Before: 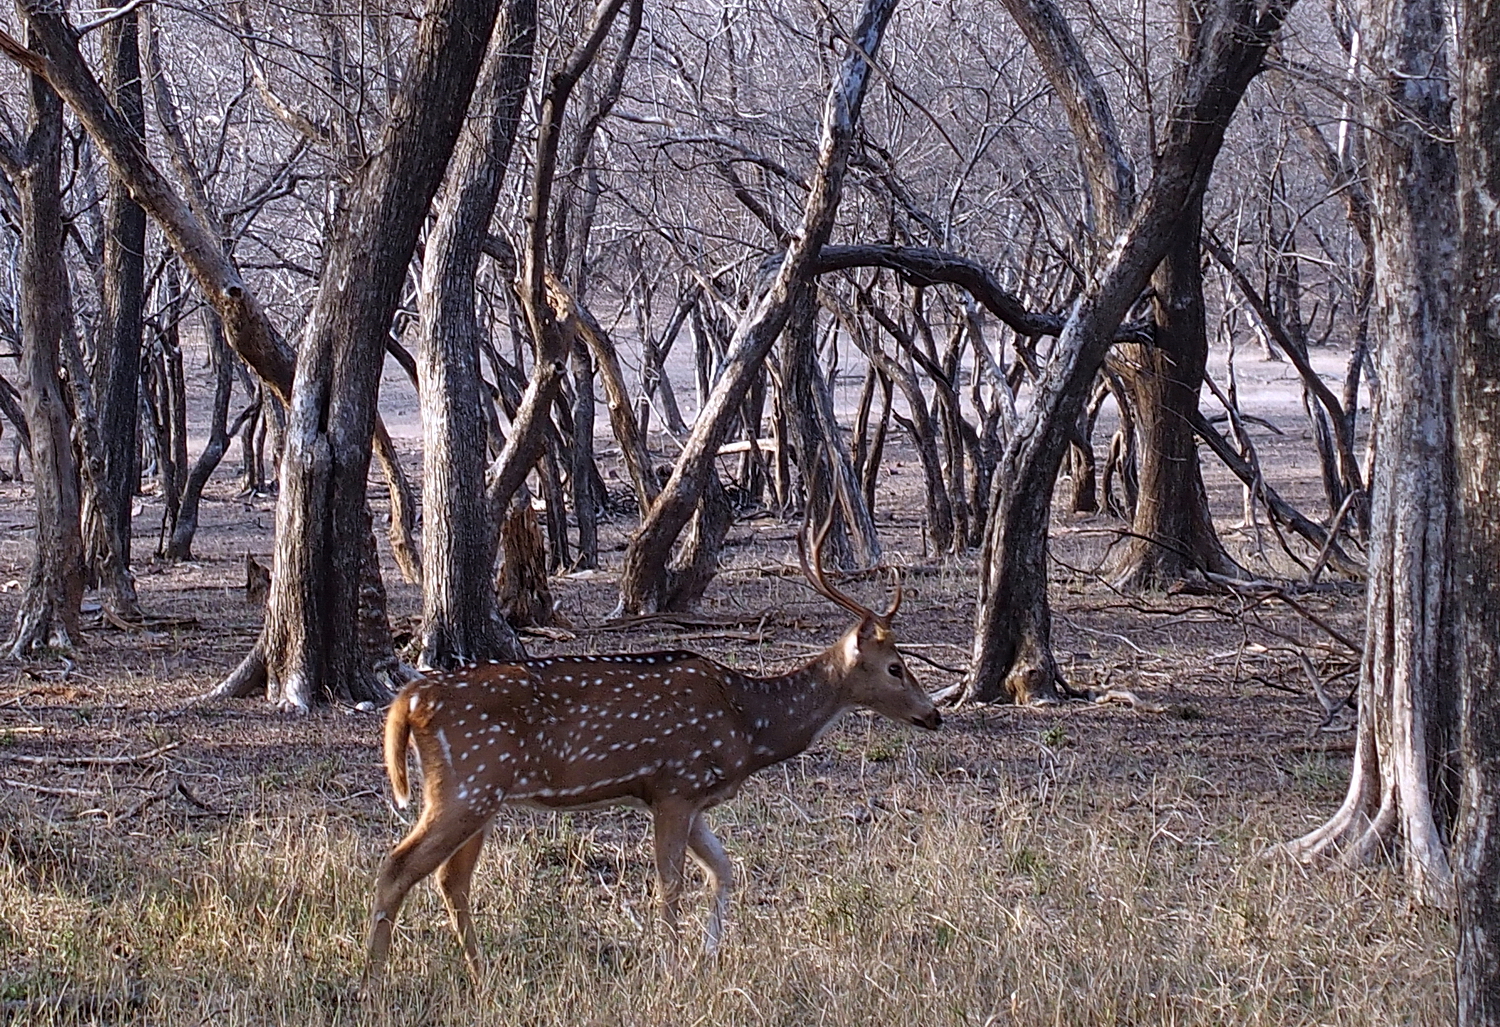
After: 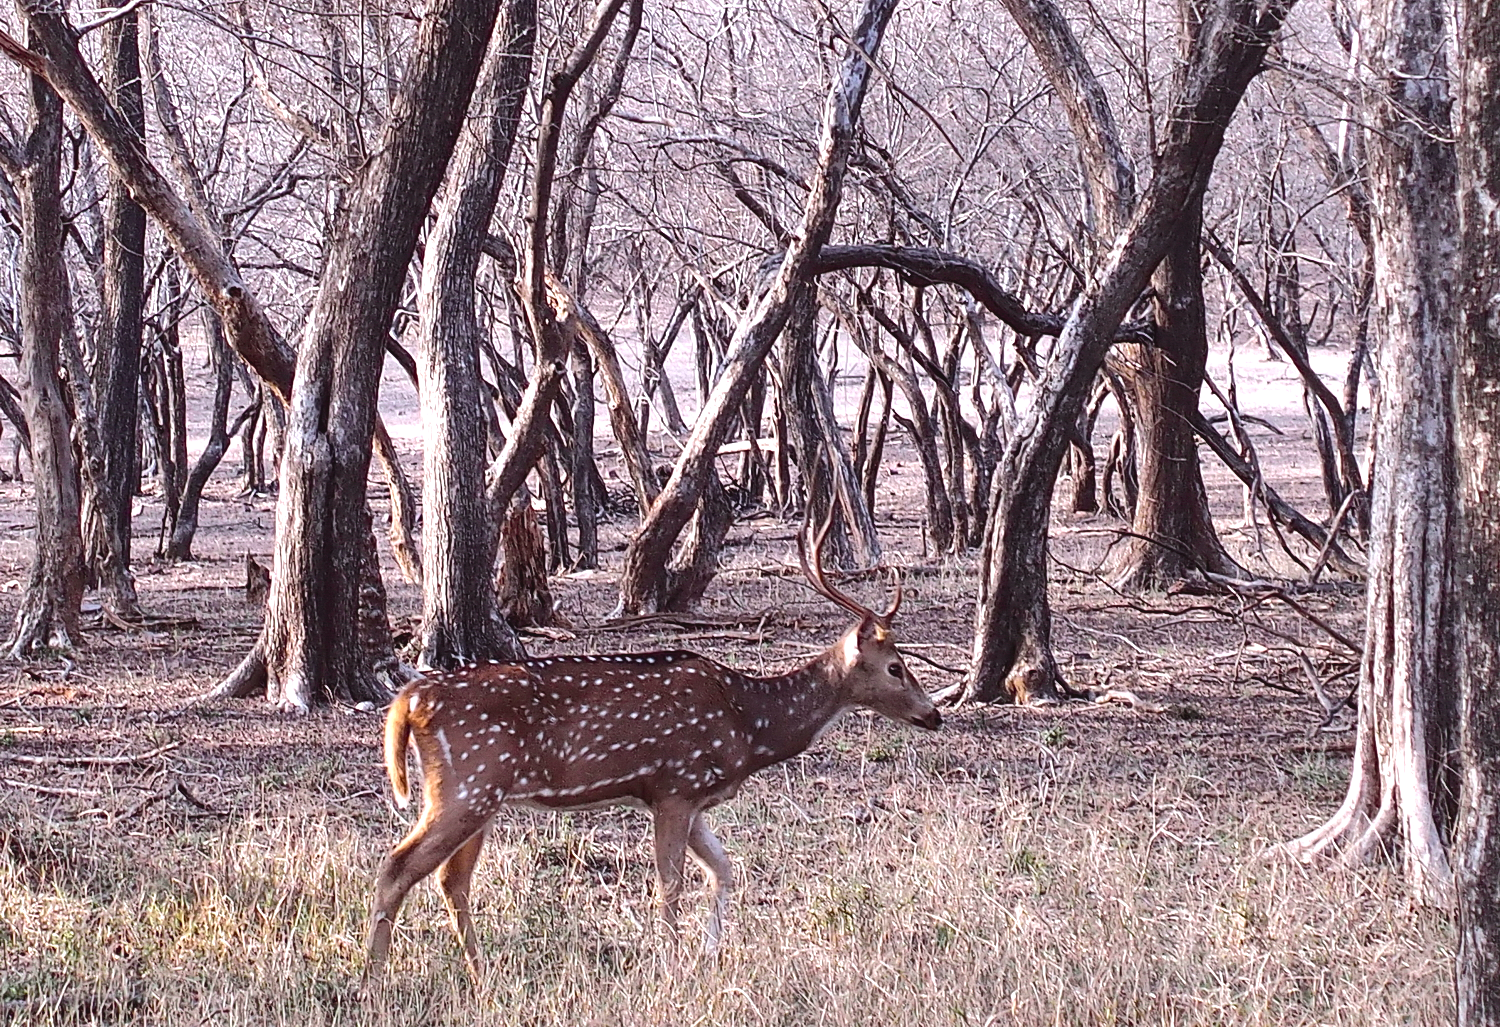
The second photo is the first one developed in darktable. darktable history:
shadows and highlights: shadows 43.06, highlights 6.94
tone curve: curves: ch0 [(0, 0.032) (0.094, 0.08) (0.265, 0.208) (0.41, 0.417) (0.498, 0.496) (0.638, 0.673) (0.845, 0.828) (0.994, 0.964)]; ch1 [(0, 0) (0.161, 0.092) (0.37, 0.302) (0.417, 0.434) (0.492, 0.502) (0.576, 0.589) (0.644, 0.638) (0.725, 0.765) (1, 1)]; ch2 [(0, 0) (0.352, 0.403) (0.45, 0.469) (0.521, 0.515) (0.55, 0.528) (0.589, 0.576) (1, 1)], color space Lab, independent channels, preserve colors none
exposure: black level correction 0, exposure 0.9 EV, compensate highlight preservation false
